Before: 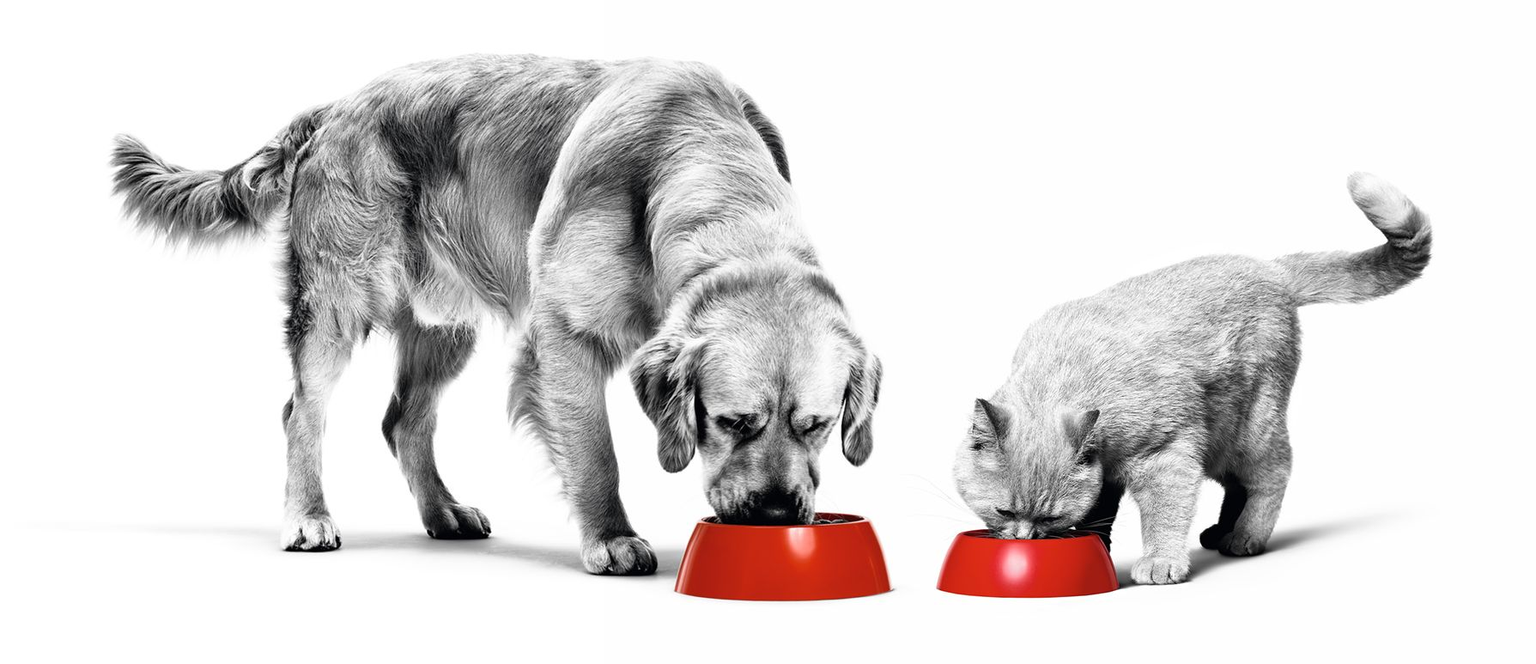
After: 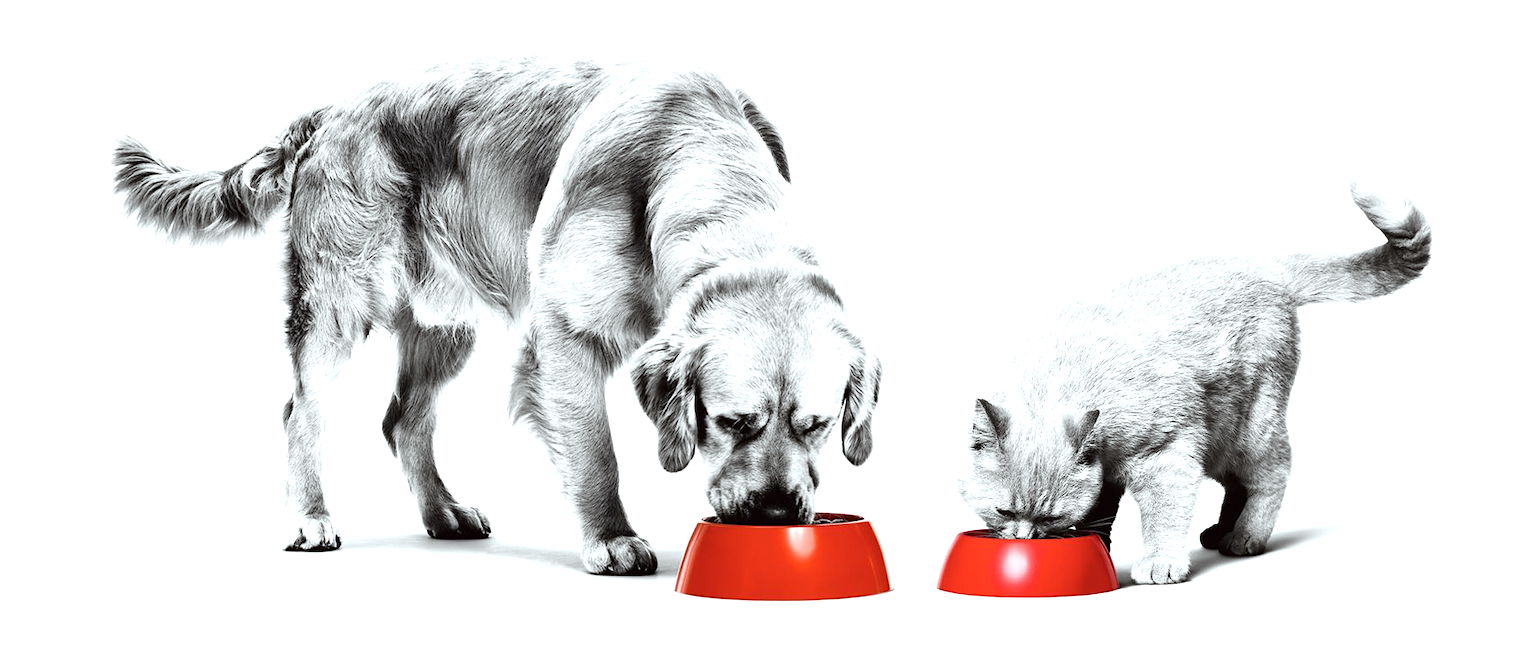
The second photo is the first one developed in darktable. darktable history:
exposure: black level correction 0, exposure 0.498 EV, compensate highlight preservation false
shadows and highlights: shadows 11.63, white point adjustment 1.15, highlights -2.08, soften with gaussian
contrast brightness saturation: contrast 0.145
color correction: highlights a* -2.77, highlights b* -2.33, shadows a* 2.1, shadows b* 2.98
